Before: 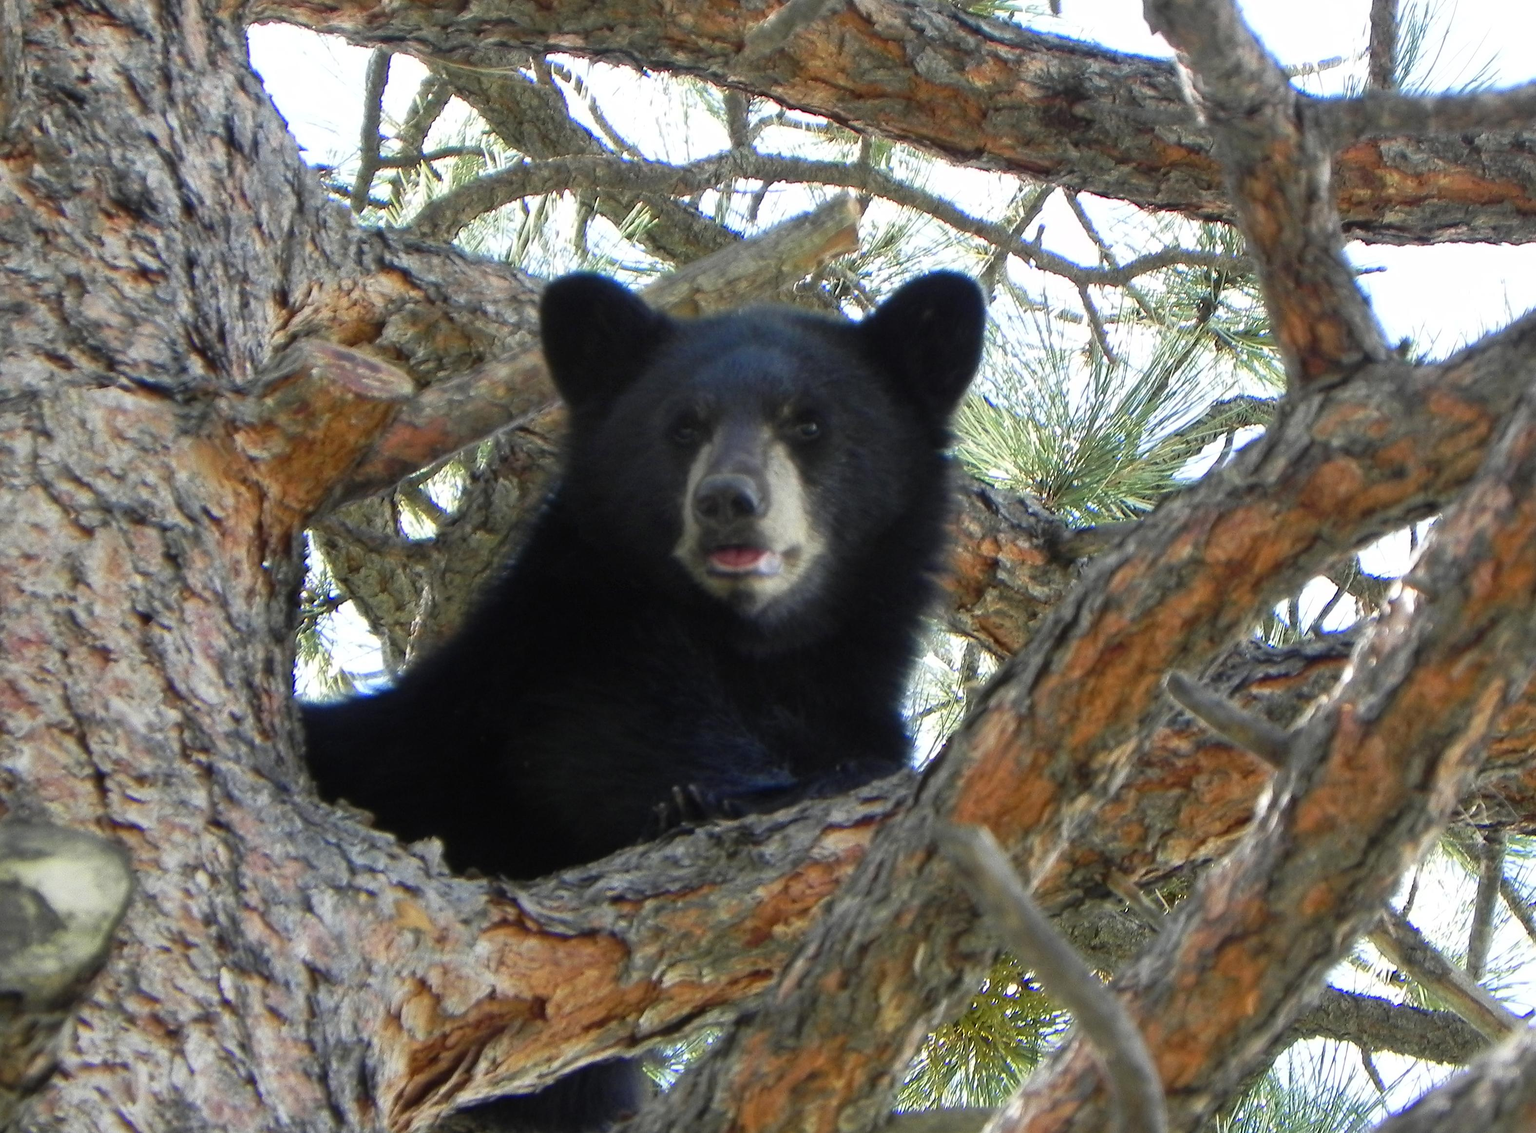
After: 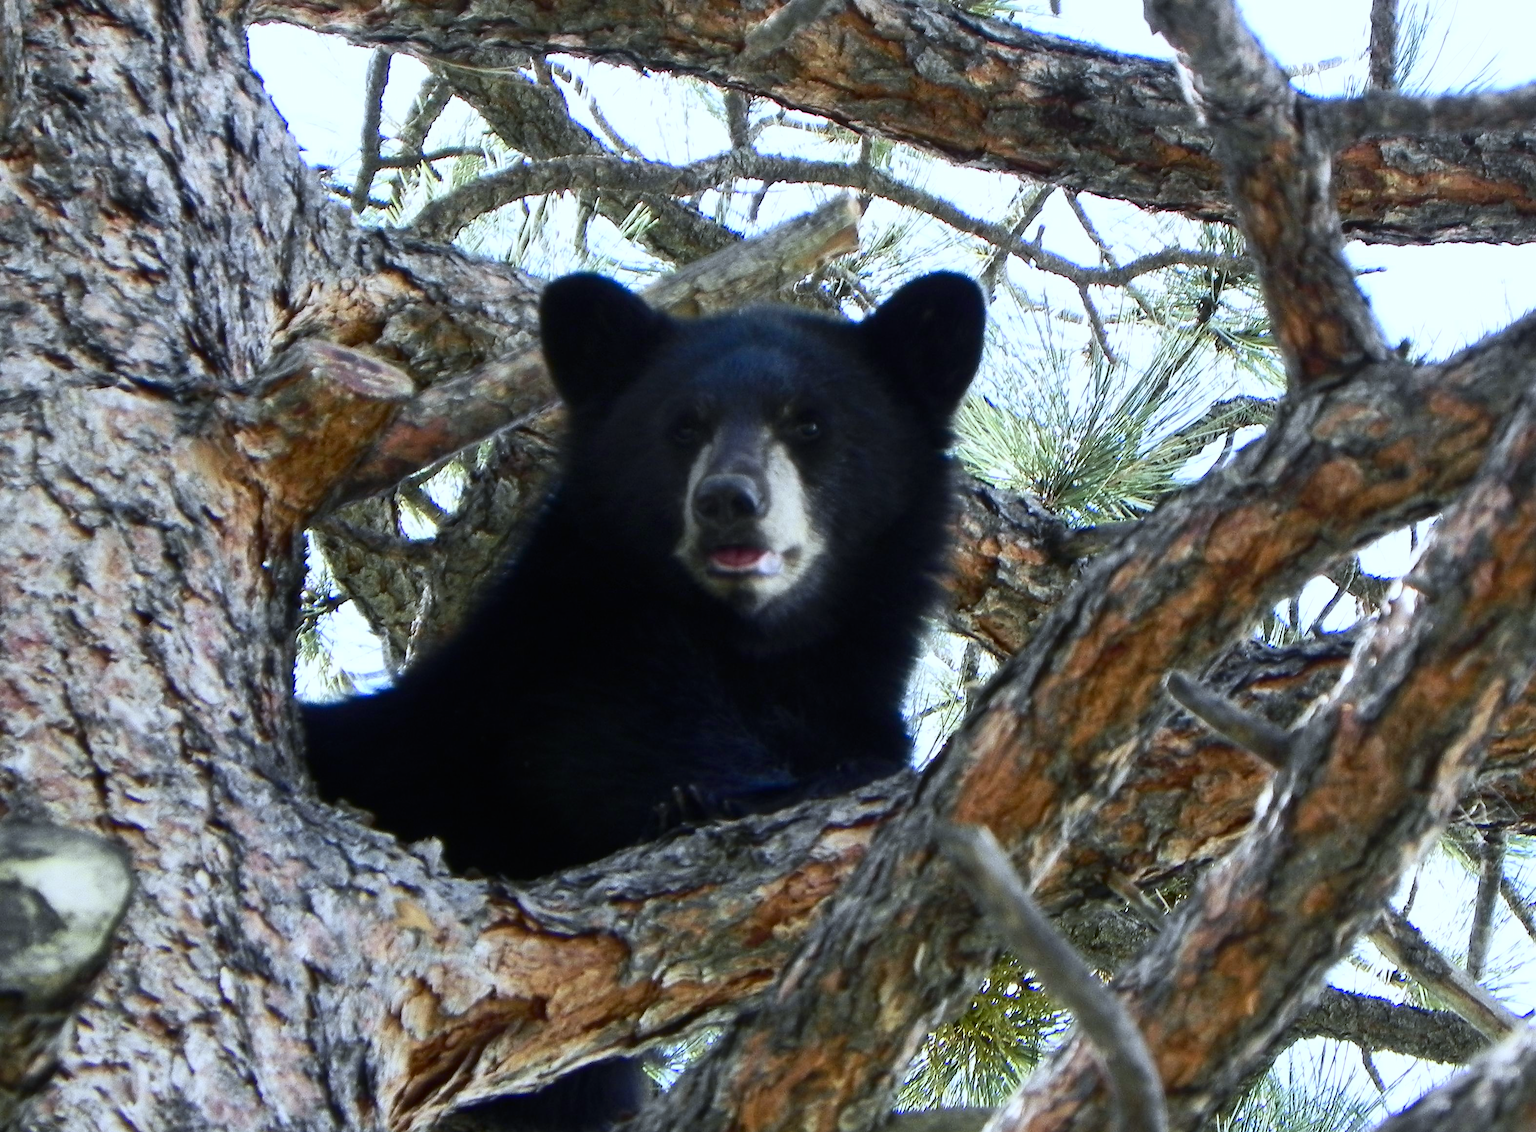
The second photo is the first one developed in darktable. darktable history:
contrast brightness saturation: contrast 0.28
white balance: red 0.931, blue 1.11
